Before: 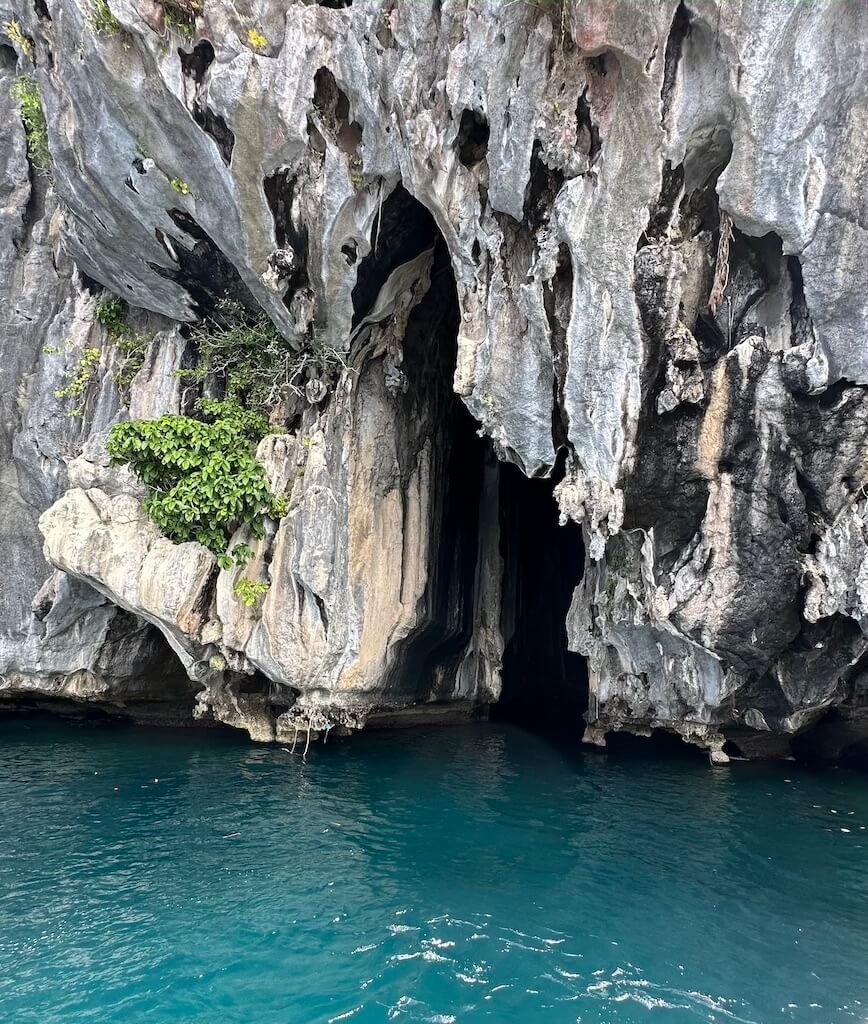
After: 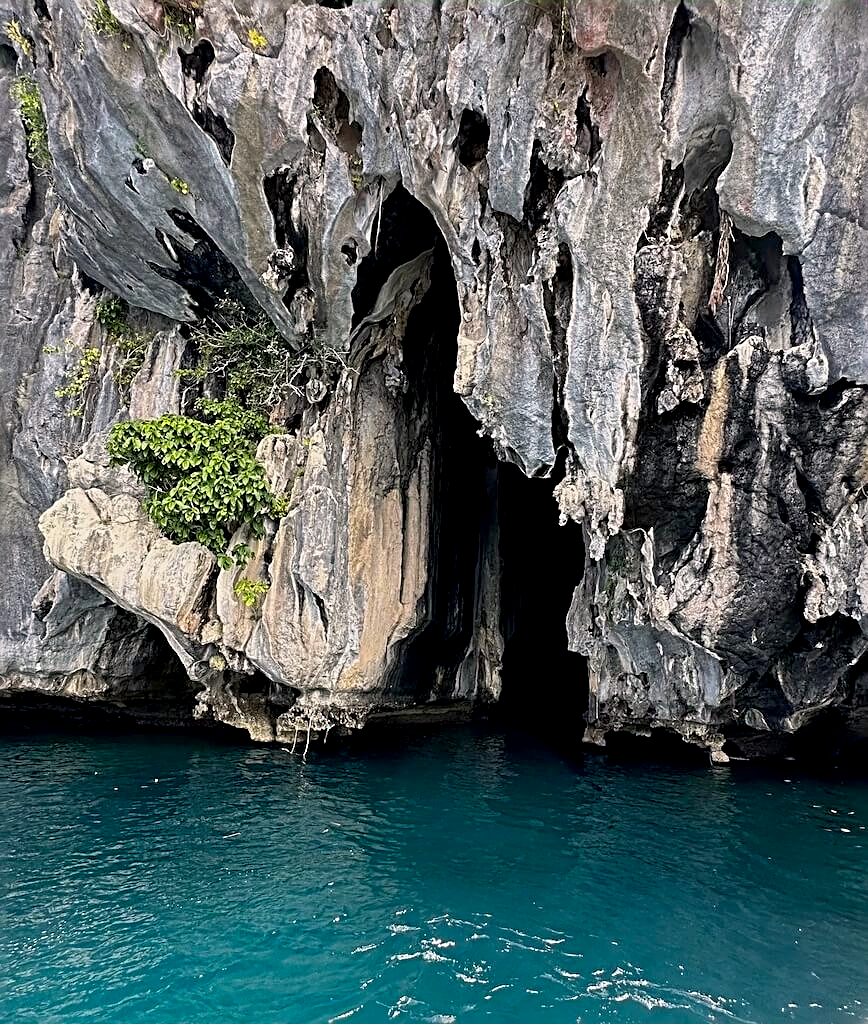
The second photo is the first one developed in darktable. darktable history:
color balance rgb: highlights gain › chroma 1.599%, highlights gain › hue 55.63°, perceptual saturation grading › global saturation 0.134%, perceptual brilliance grading › global brilliance 10.95%, global vibrance 20%
sharpen: radius 2.556, amount 0.643
exposure: black level correction 0.009, exposure -0.657 EV, compensate exposure bias true, compensate highlight preservation false
tone equalizer: edges refinement/feathering 500, mask exposure compensation -1.57 EV, preserve details no
